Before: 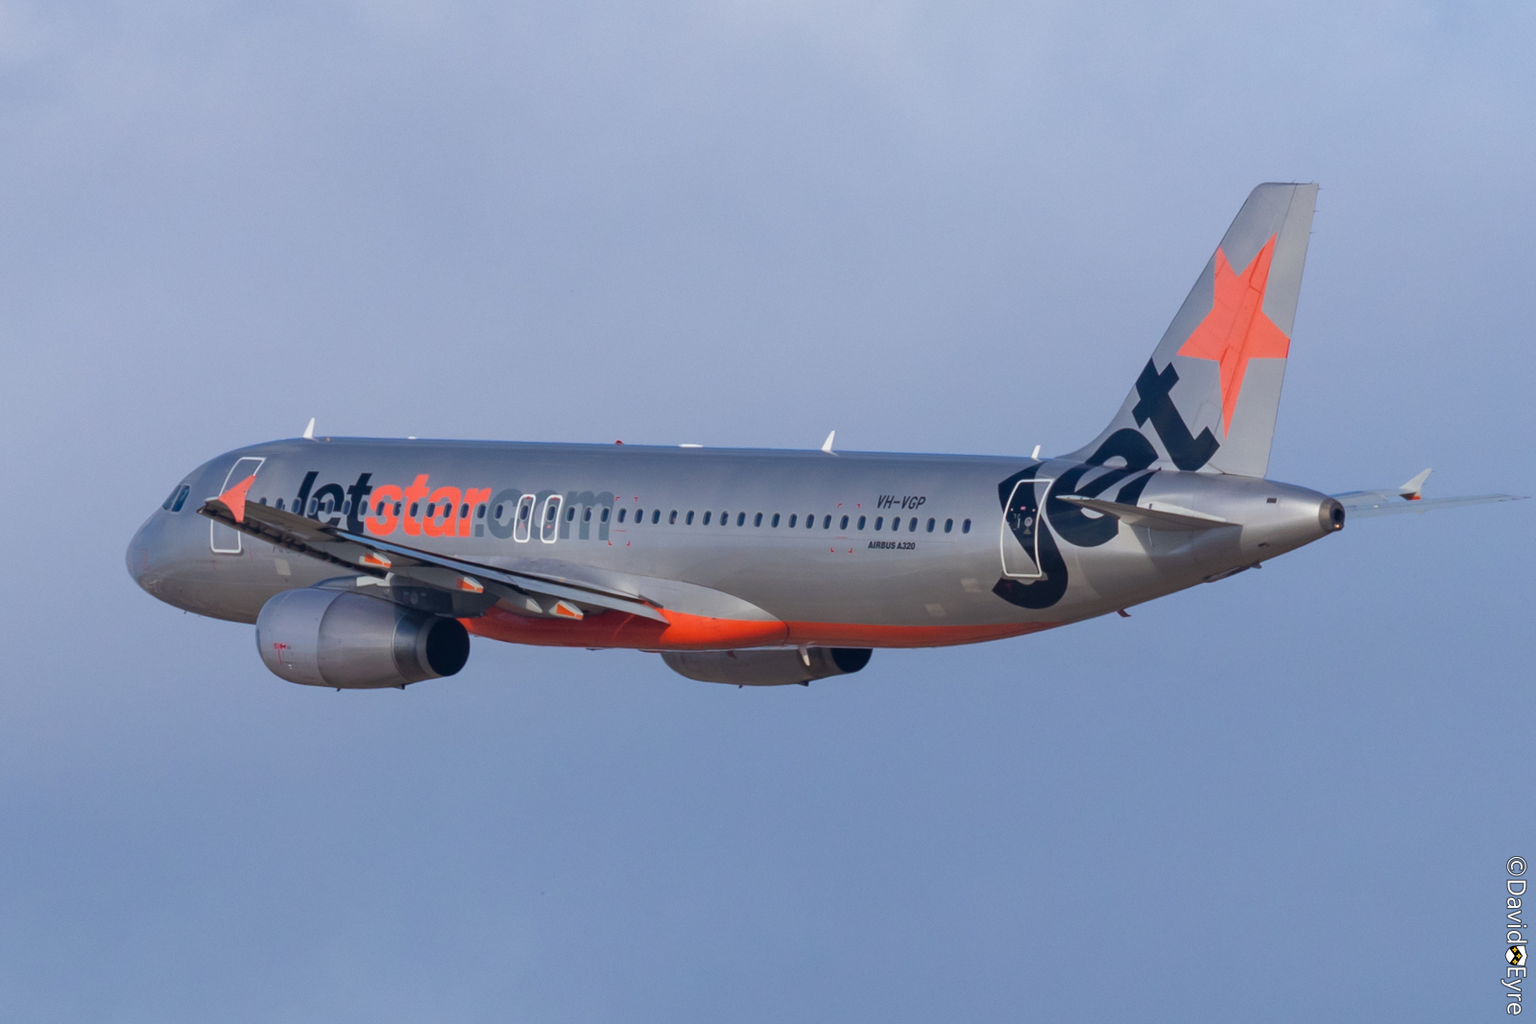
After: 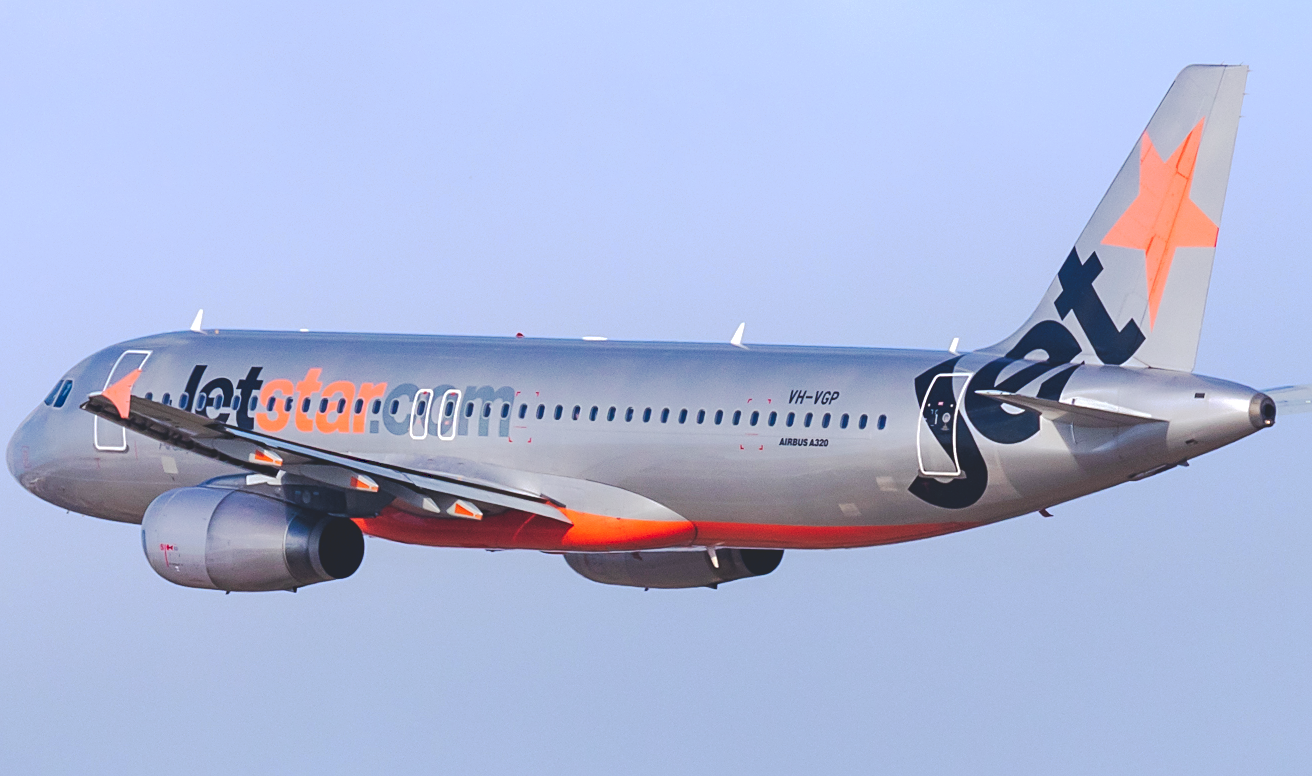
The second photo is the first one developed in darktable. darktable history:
exposure: black level correction 0, exposure 0.7 EV, compensate exposure bias true, compensate highlight preservation false
crop: left 7.856%, top 11.836%, right 10.12%, bottom 15.387%
tone curve: curves: ch0 [(0, 0) (0.003, 0.15) (0.011, 0.151) (0.025, 0.15) (0.044, 0.15) (0.069, 0.151) (0.1, 0.153) (0.136, 0.16) (0.177, 0.183) (0.224, 0.21) (0.277, 0.253) (0.335, 0.309) (0.399, 0.389) (0.468, 0.479) (0.543, 0.58) (0.623, 0.677) (0.709, 0.747) (0.801, 0.808) (0.898, 0.87) (1, 1)], preserve colors none
sharpen: on, module defaults
white balance: red 1.004, blue 1.024
